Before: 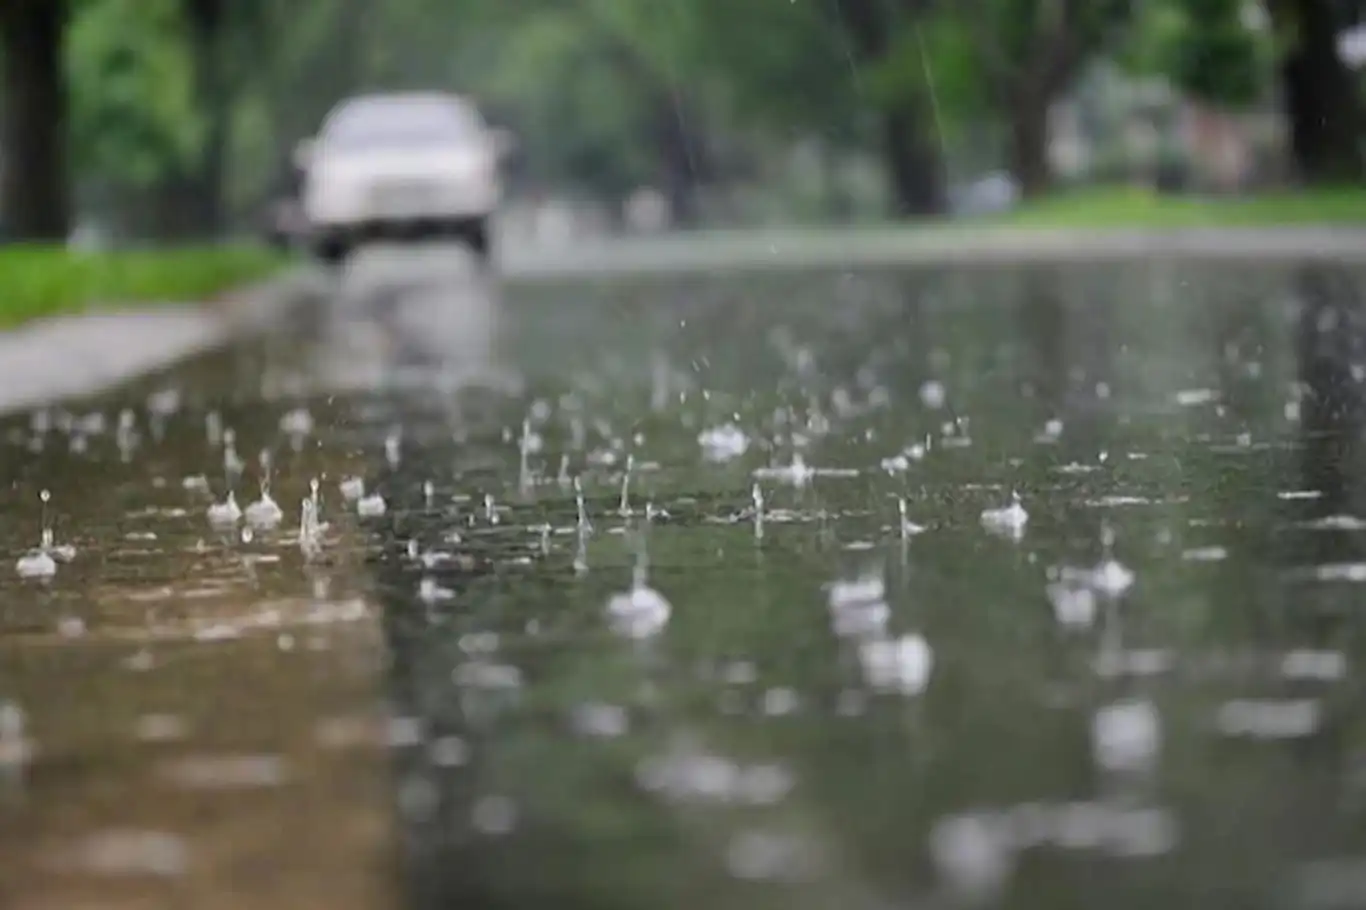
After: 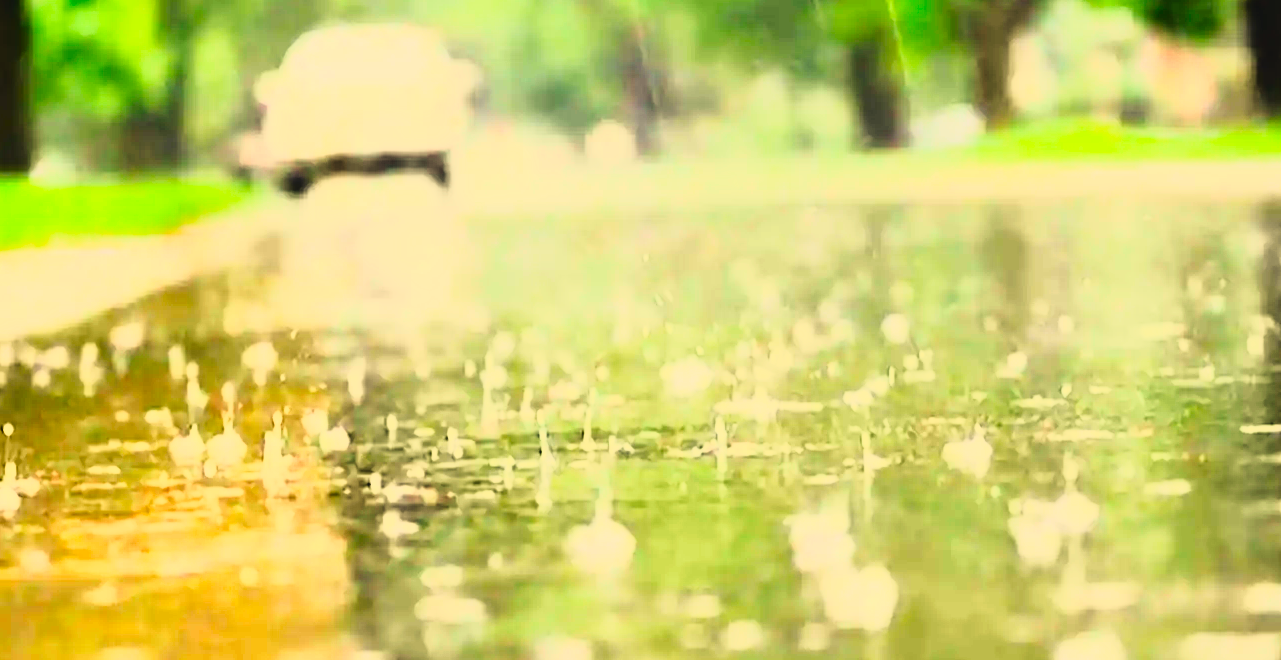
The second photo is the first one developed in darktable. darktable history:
tone curve: curves: ch0 [(0, 0.026) (0.155, 0.133) (0.272, 0.34) (0.434, 0.625) (0.676, 0.871) (0.994, 0.955)], color space Lab, linked channels, preserve colors none
crop: left 2.737%, top 7.287%, right 3.421%, bottom 20.179%
rgb curve: curves: ch0 [(0, 0) (0.053, 0.068) (0.122, 0.128) (1, 1)]
white balance: red 1.08, blue 0.791
contrast brightness saturation: contrast 0.83, brightness 0.59, saturation 0.59
filmic rgb: black relative exposure -8.79 EV, white relative exposure 4.98 EV, threshold 6 EV, target black luminance 0%, hardness 3.77, latitude 66.34%, contrast 0.822, highlights saturation mix 10%, shadows ↔ highlights balance 20%, add noise in highlights 0.1, color science v4 (2020), iterations of high-quality reconstruction 0, type of noise poissonian, enable highlight reconstruction true
exposure: black level correction 0, exposure 0.3 EV, compensate highlight preservation false
